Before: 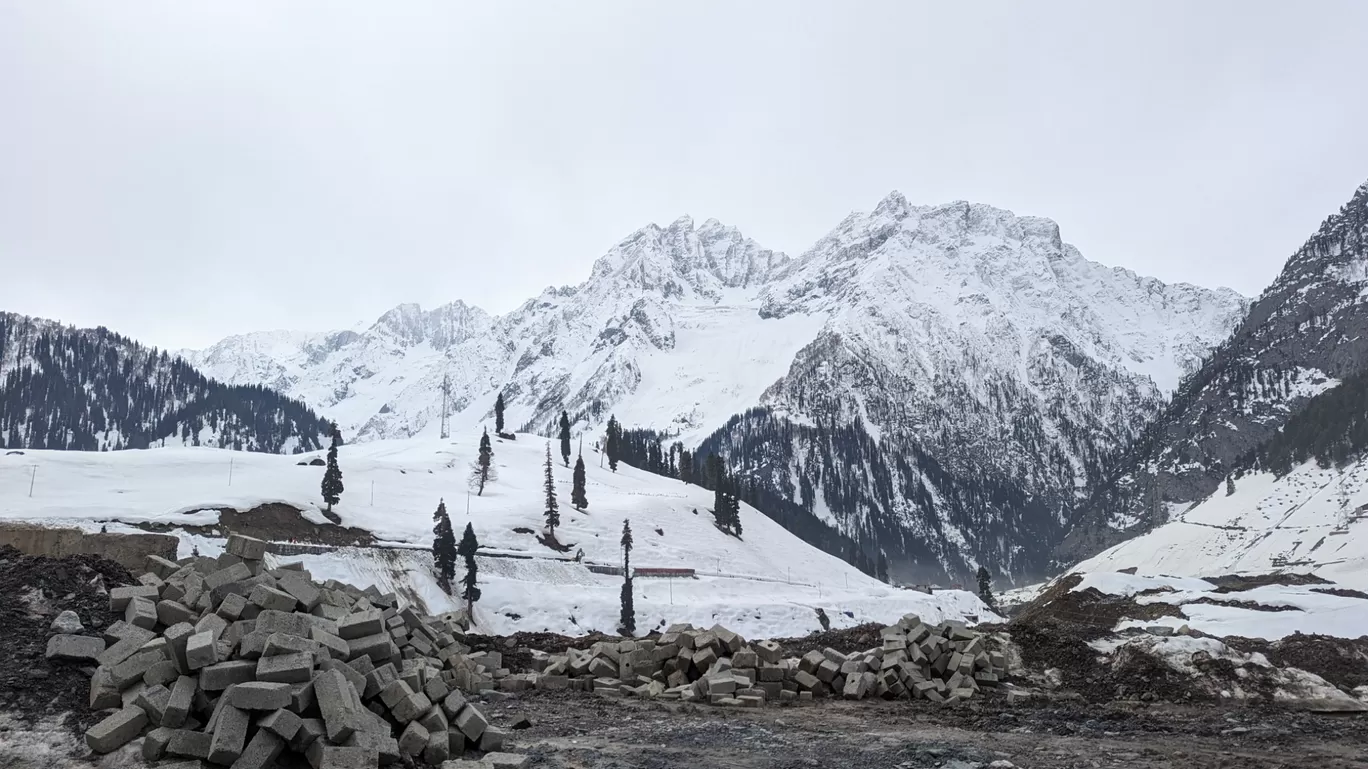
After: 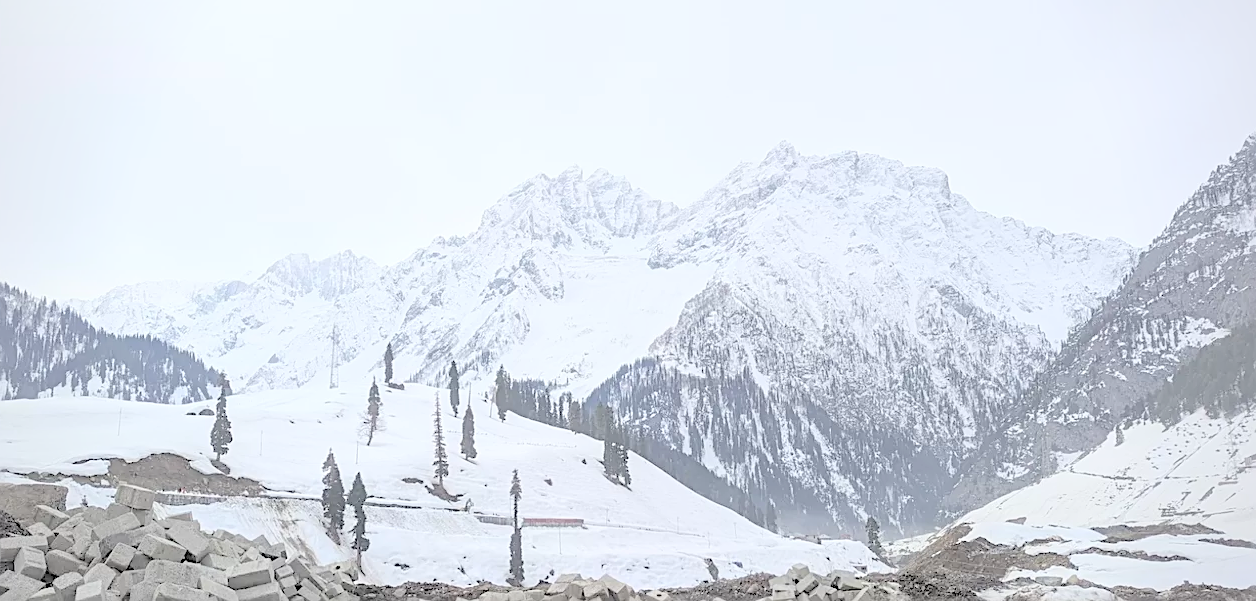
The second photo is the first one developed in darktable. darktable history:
vignetting: brightness -0.193, saturation -0.297
crop: left 8.149%, top 6.559%, bottom 15.24%
contrast brightness saturation: brightness 0.99
sharpen: on, module defaults
